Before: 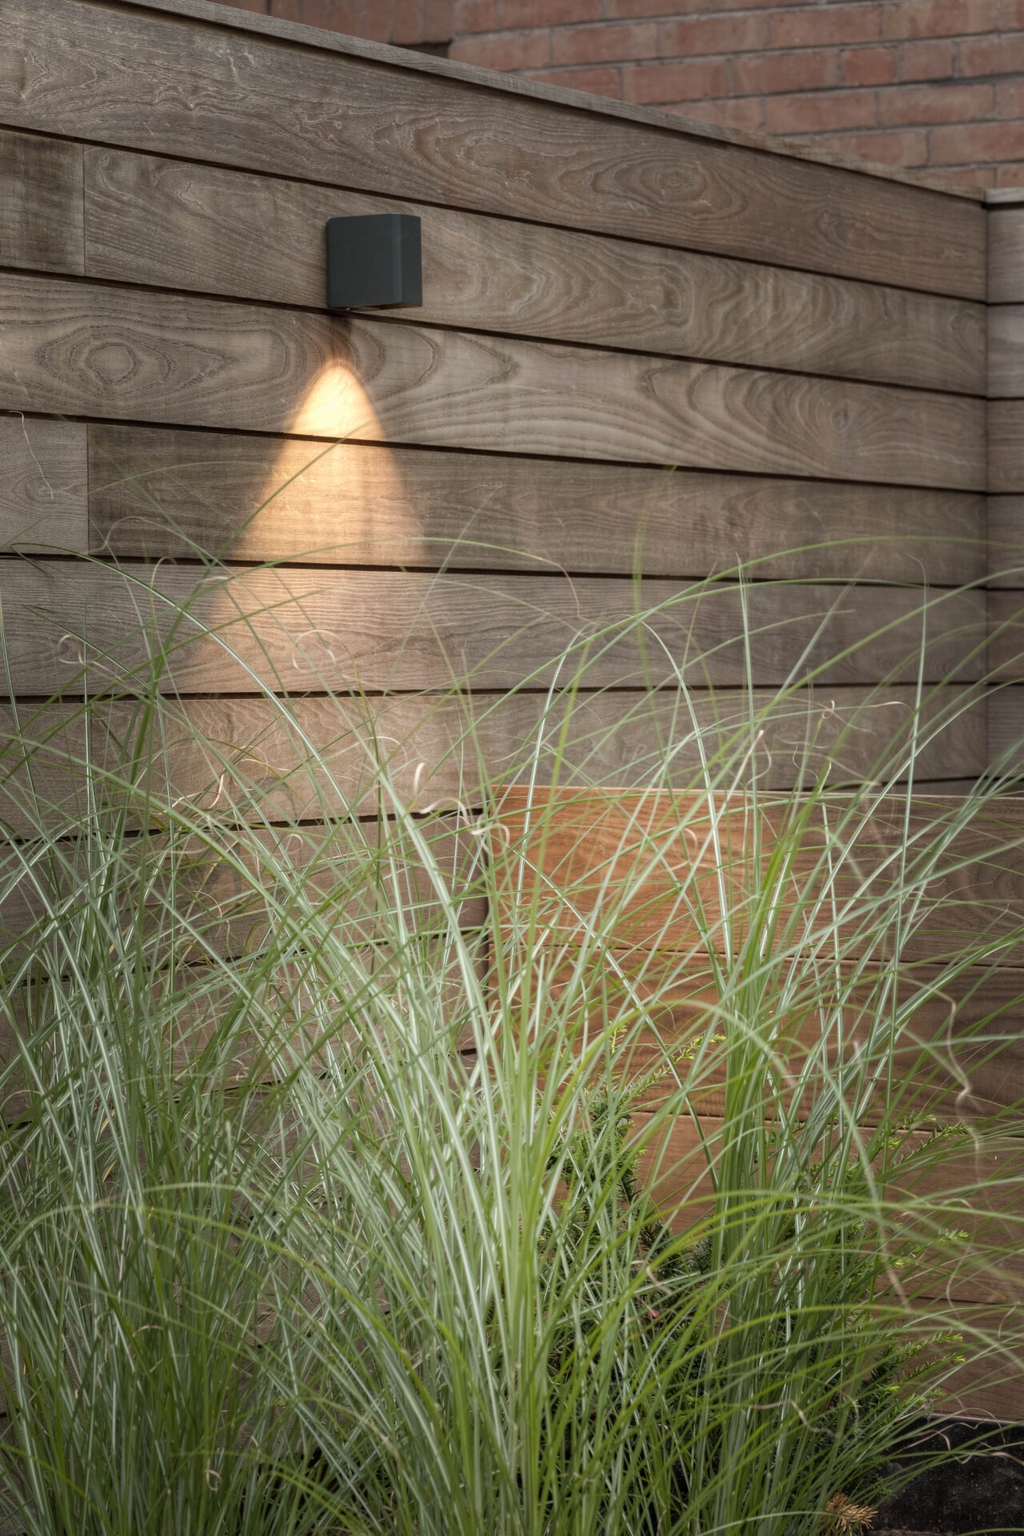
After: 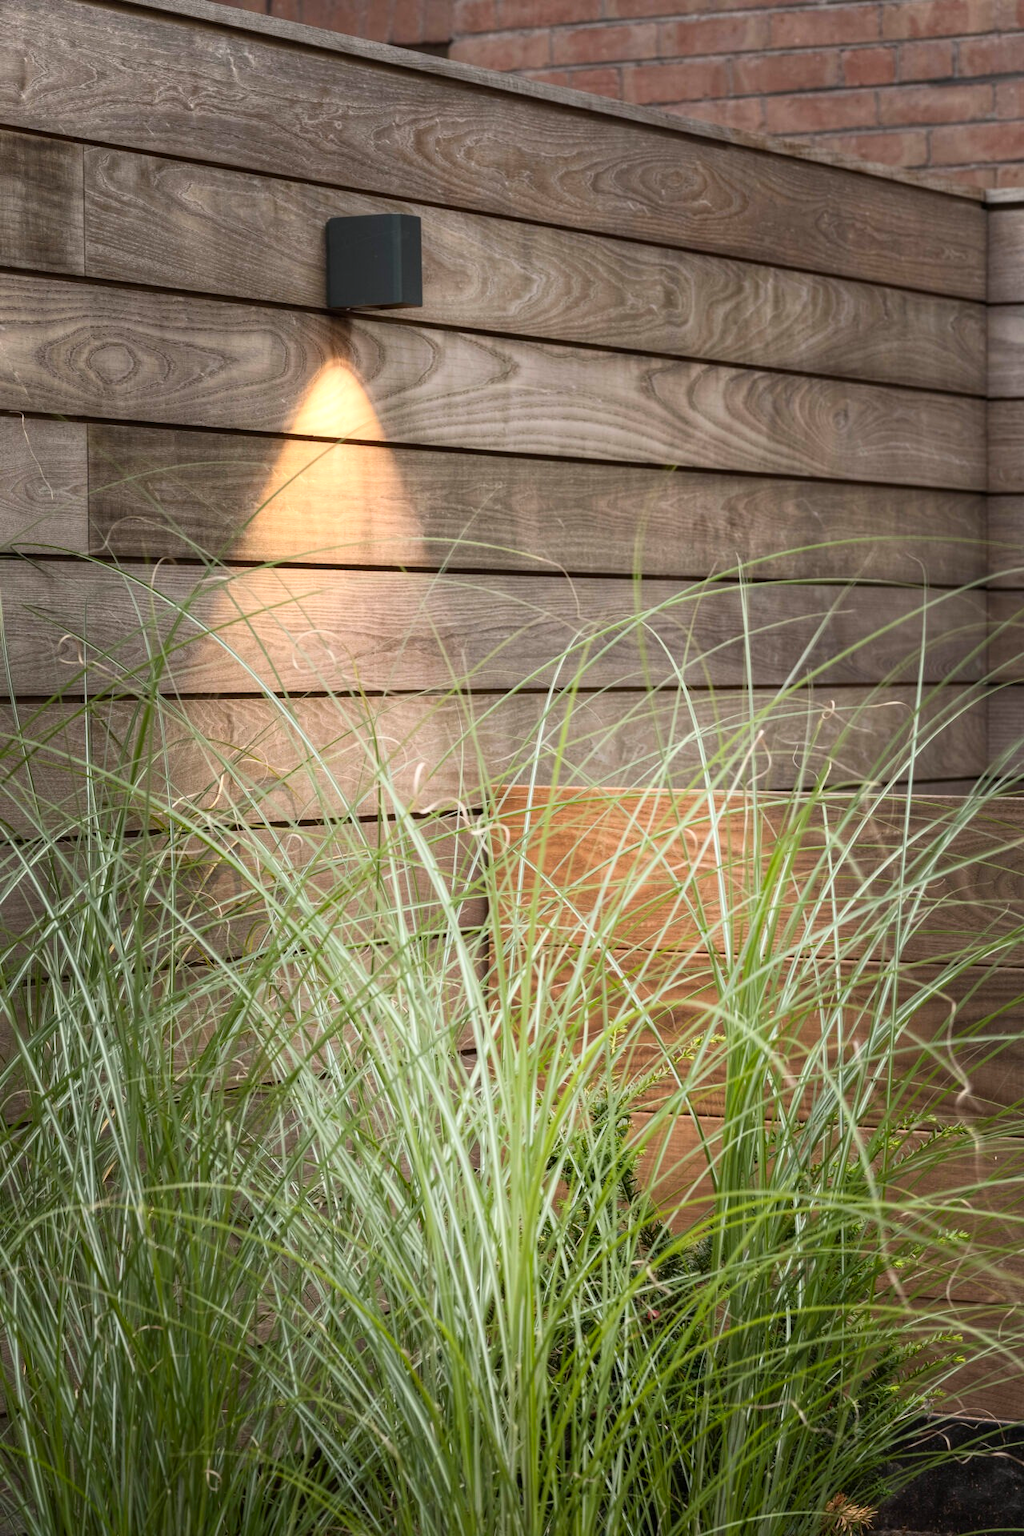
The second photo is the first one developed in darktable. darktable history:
white balance: red 1.004, blue 1.024
contrast brightness saturation: contrast 0.23, brightness 0.1, saturation 0.29
shadows and highlights: radius 331.84, shadows 53.55, highlights -100, compress 94.63%, highlights color adjustment 73.23%, soften with gaussian
